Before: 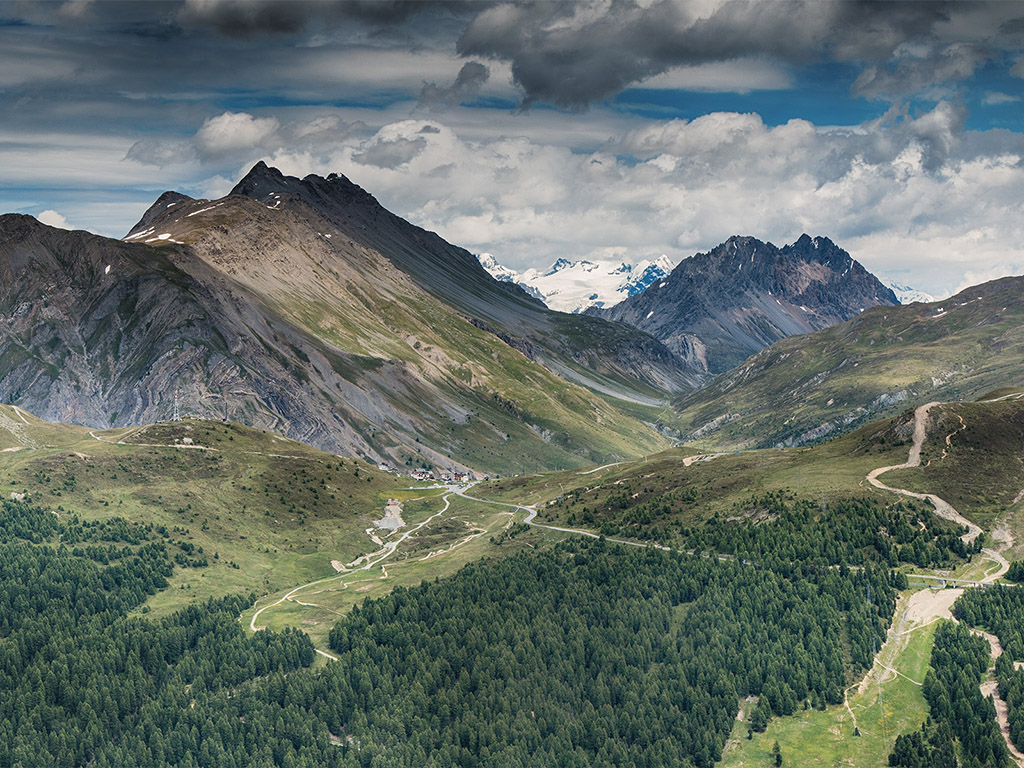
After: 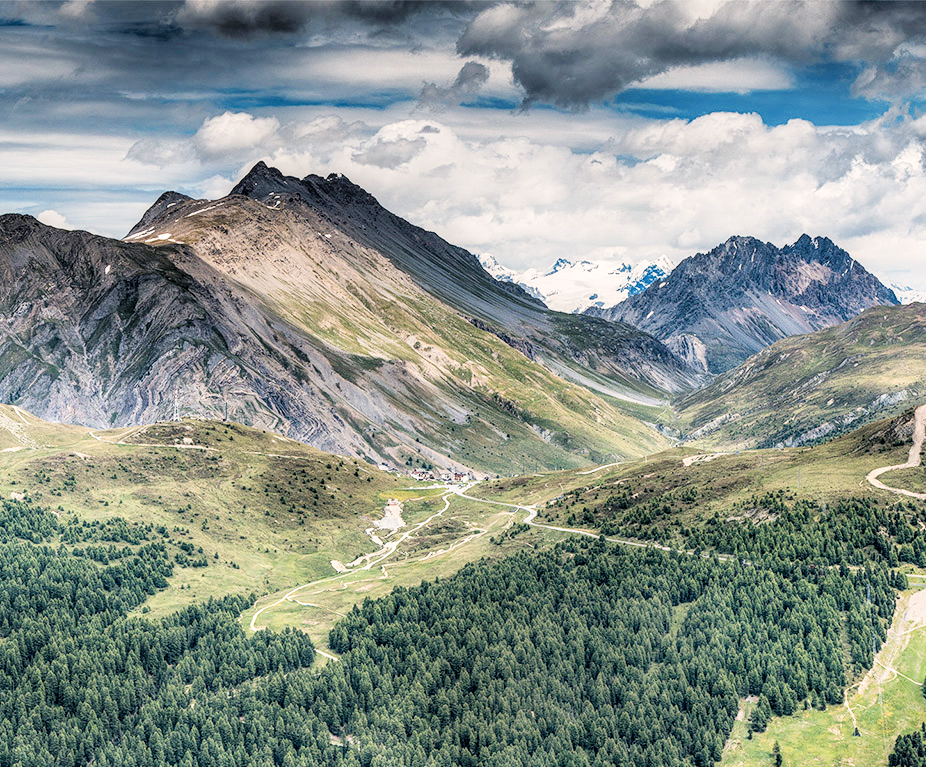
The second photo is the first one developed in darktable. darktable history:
local contrast: highlights 25%, detail 130%
crop: right 9.509%, bottom 0.031%
color zones: curves: ch0 [(0, 0.5) (0.143, 0.5) (0.286, 0.5) (0.429, 0.5) (0.62, 0.489) (0.714, 0.445) (0.844, 0.496) (1, 0.5)]; ch1 [(0, 0.5) (0.143, 0.5) (0.286, 0.5) (0.429, 0.5) (0.571, 0.5) (0.714, 0.523) (0.857, 0.5) (1, 0.5)]
filmic rgb: black relative exposure -5 EV, hardness 2.88, contrast 1.3, highlights saturation mix -30%
exposure: black level correction 0, exposure 1.1 EV, compensate exposure bias true, compensate highlight preservation false
color balance rgb: shadows lift › hue 87.51°, highlights gain › chroma 1.62%, highlights gain › hue 55.1°, global offset › chroma 0.1%, global offset › hue 253.66°, linear chroma grading › global chroma 0.5%
